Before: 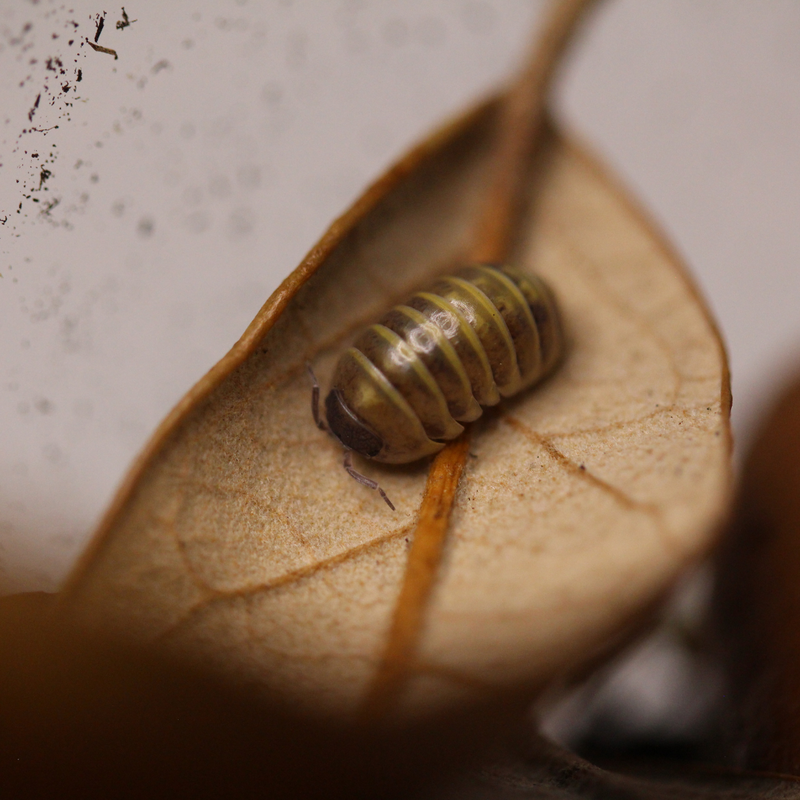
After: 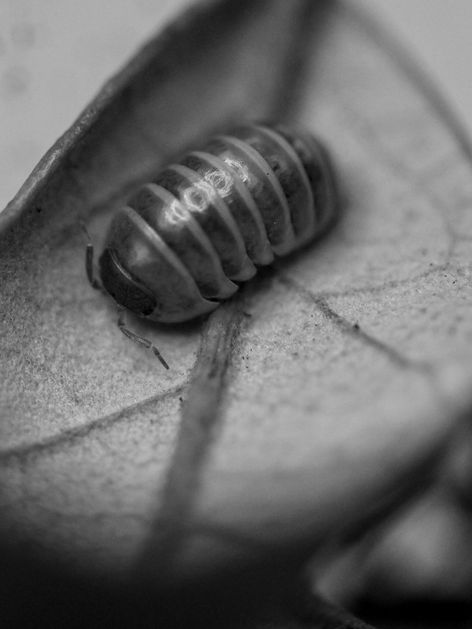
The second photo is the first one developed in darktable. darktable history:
crop and rotate: left 28.256%, top 17.734%, right 12.656%, bottom 3.573%
local contrast: on, module defaults
monochrome: a 32, b 64, size 2.3, highlights 1
